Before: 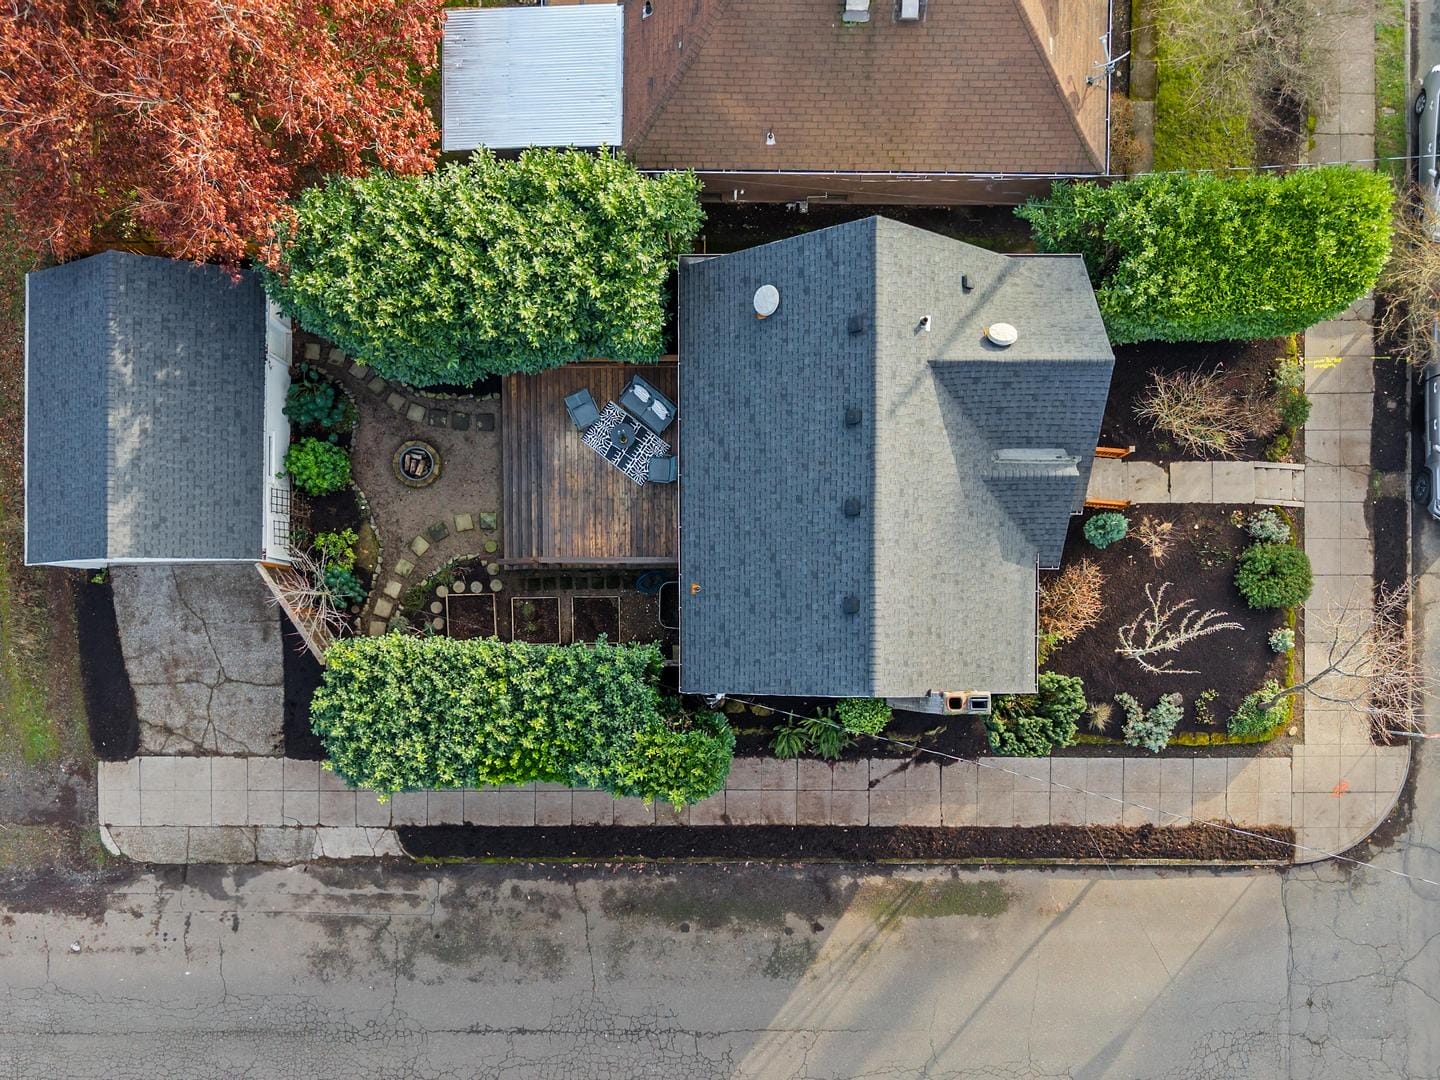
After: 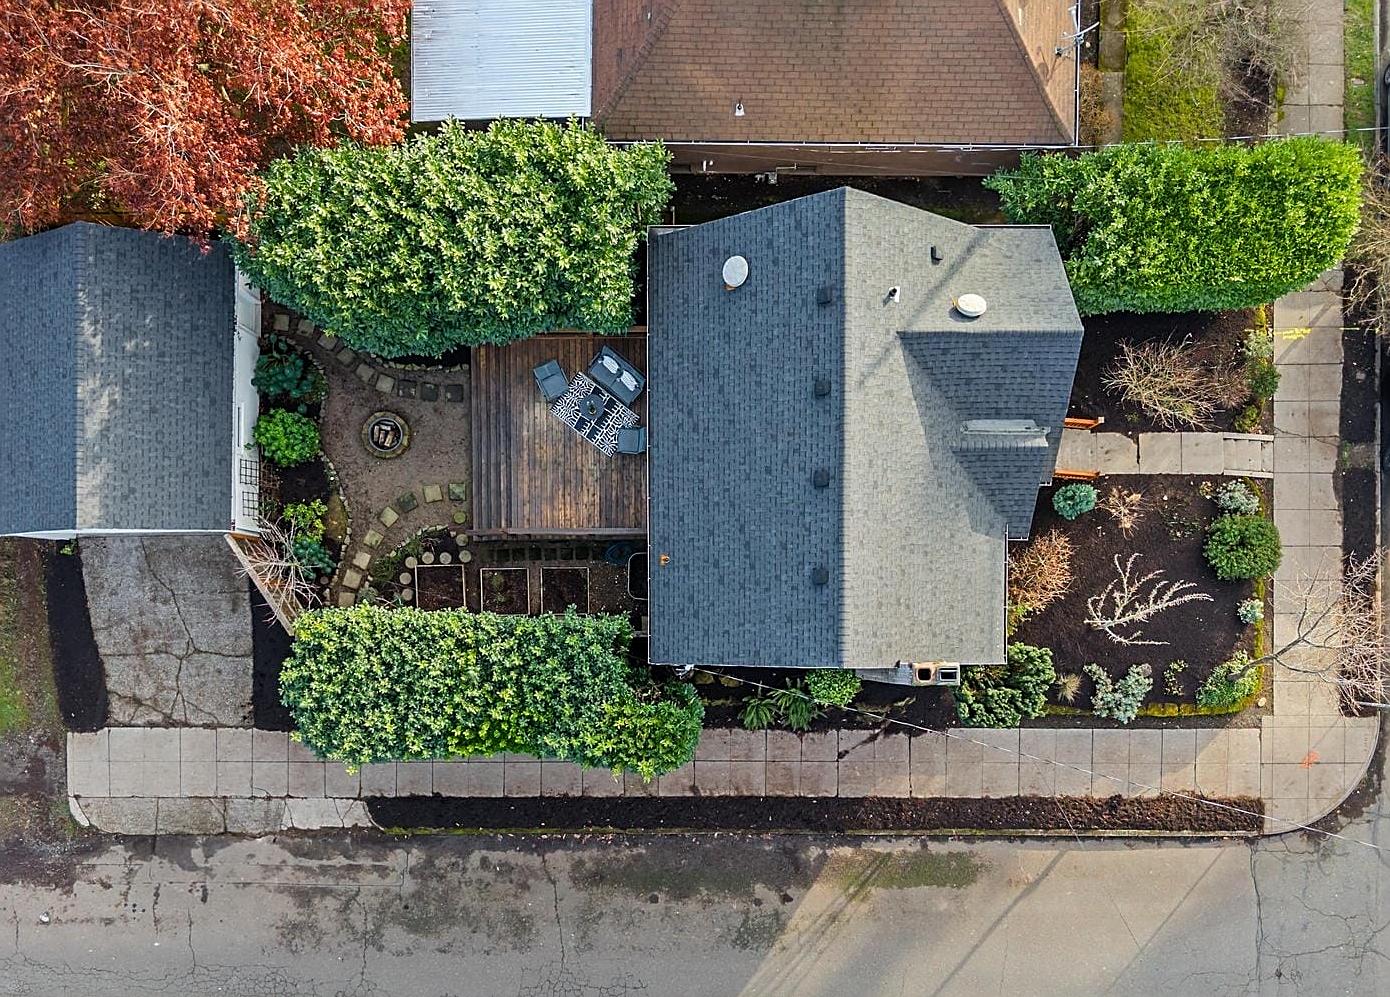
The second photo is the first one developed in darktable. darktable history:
sharpen: on, module defaults
crop: left 2.181%, top 2.742%, right 1.236%, bottom 4.925%
